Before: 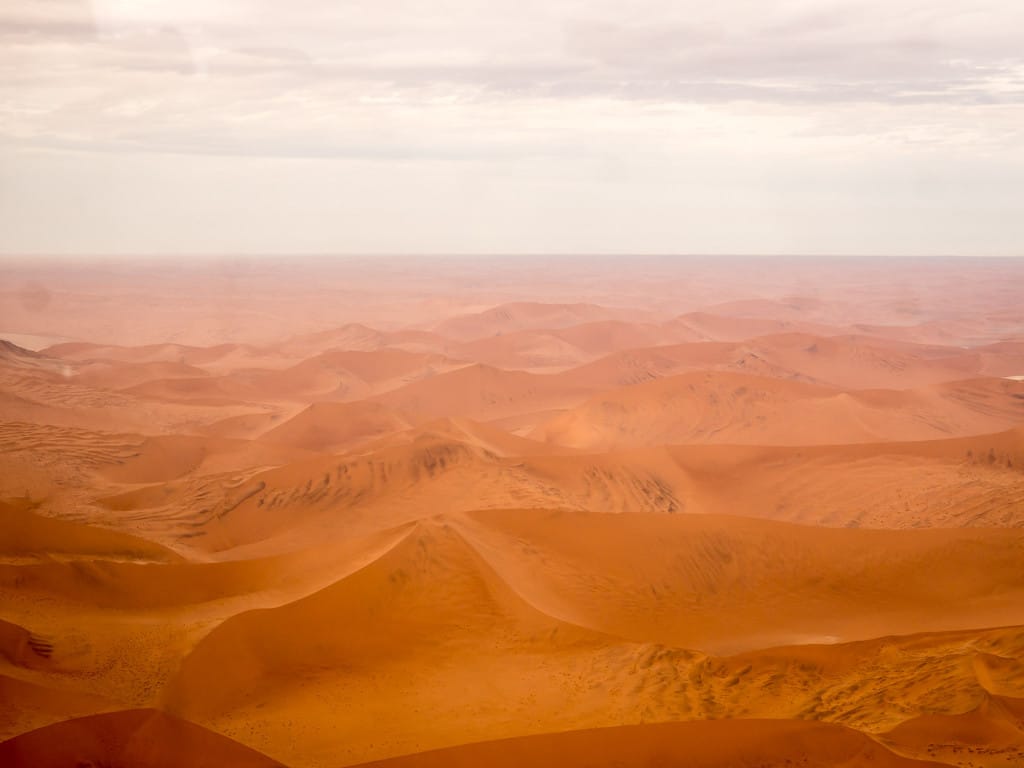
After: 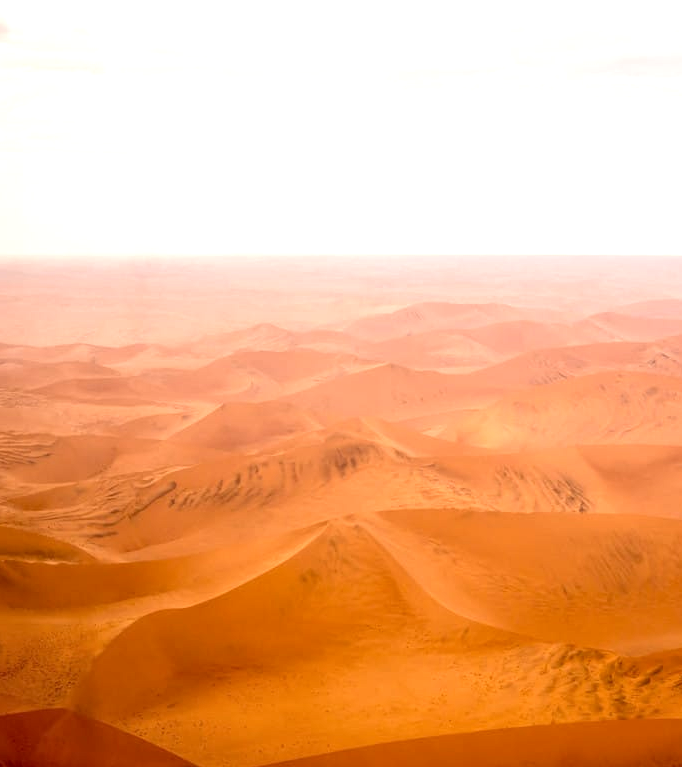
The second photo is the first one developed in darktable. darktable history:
exposure: exposure 0.559 EV, compensate highlight preservation false
crop and rotate: left 8.786%, right 24.548%
local contrast: on, module defaults
